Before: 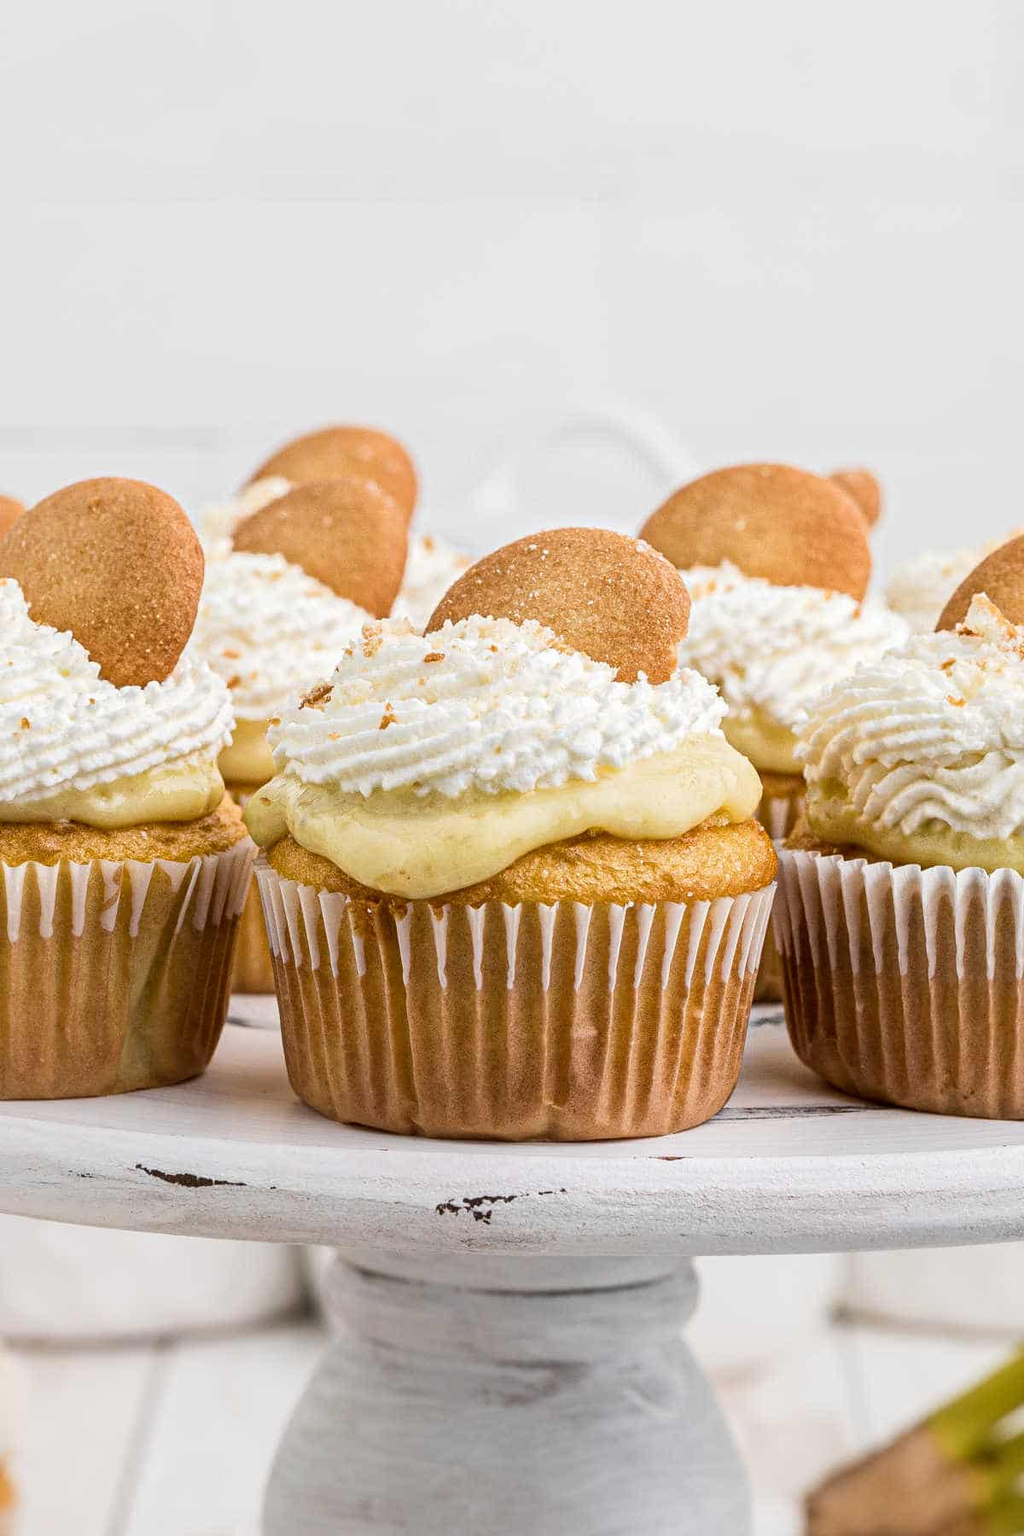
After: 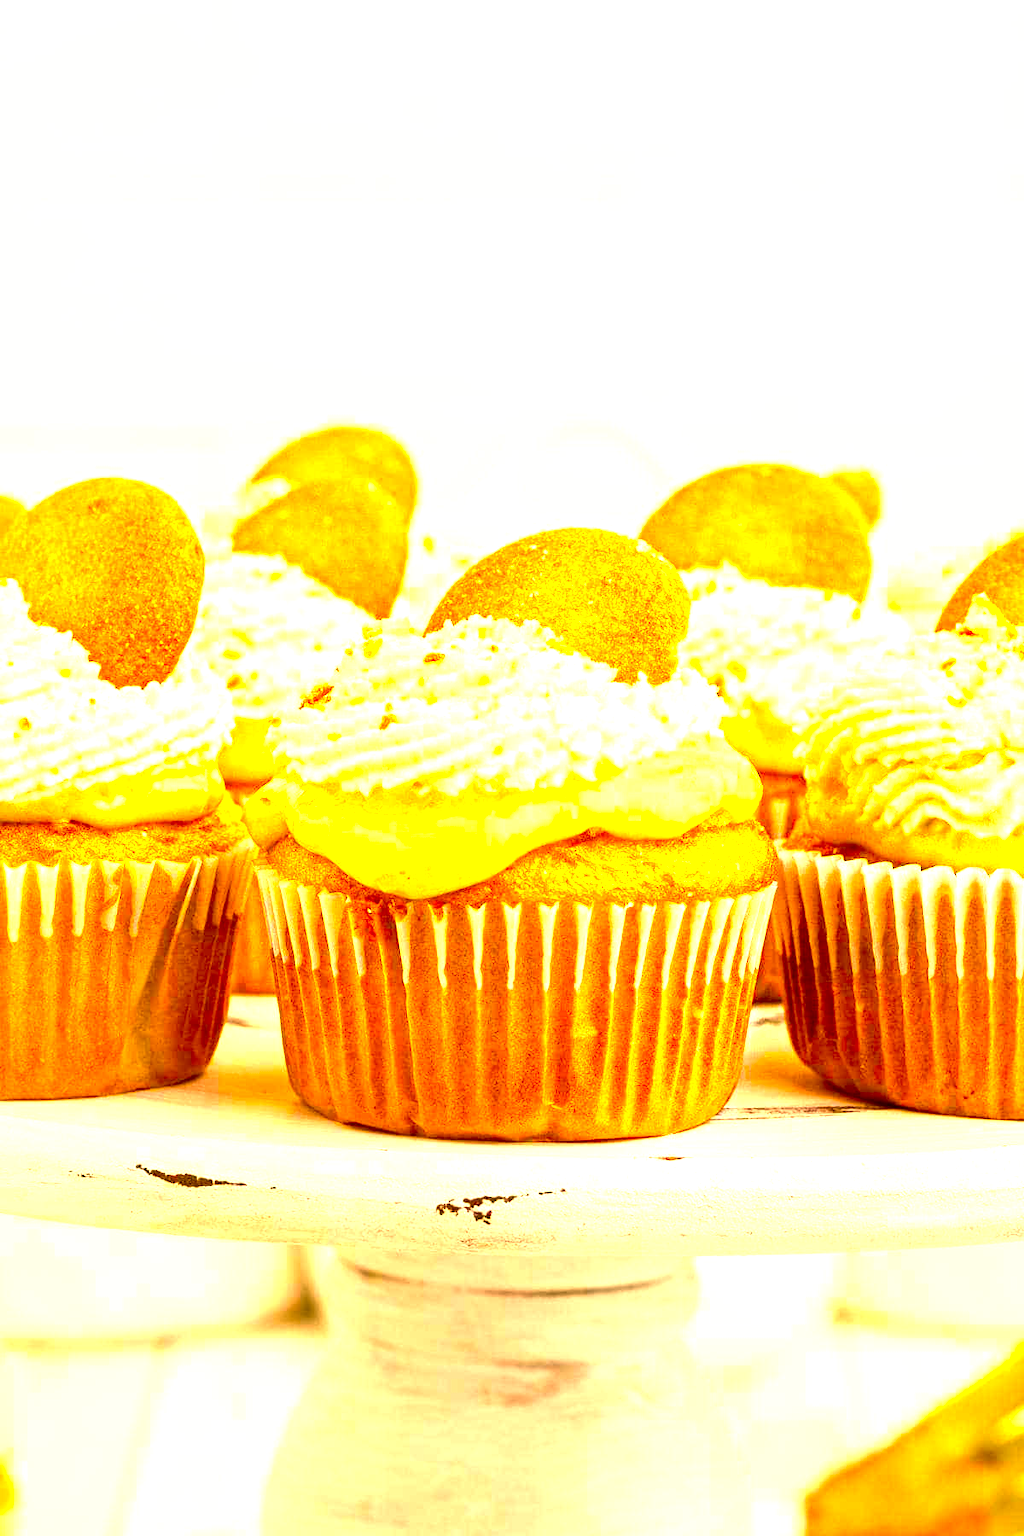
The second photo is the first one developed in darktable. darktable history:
exposure: black level correction 0.001, exposure 1.719 EV, compensate exposure bias true, compensate highlight preservation false
color correction: highlights a* 10.44, highlights b* 30.04, shadows a* 2.73, shadows b* 17.51, saturation 1.72
